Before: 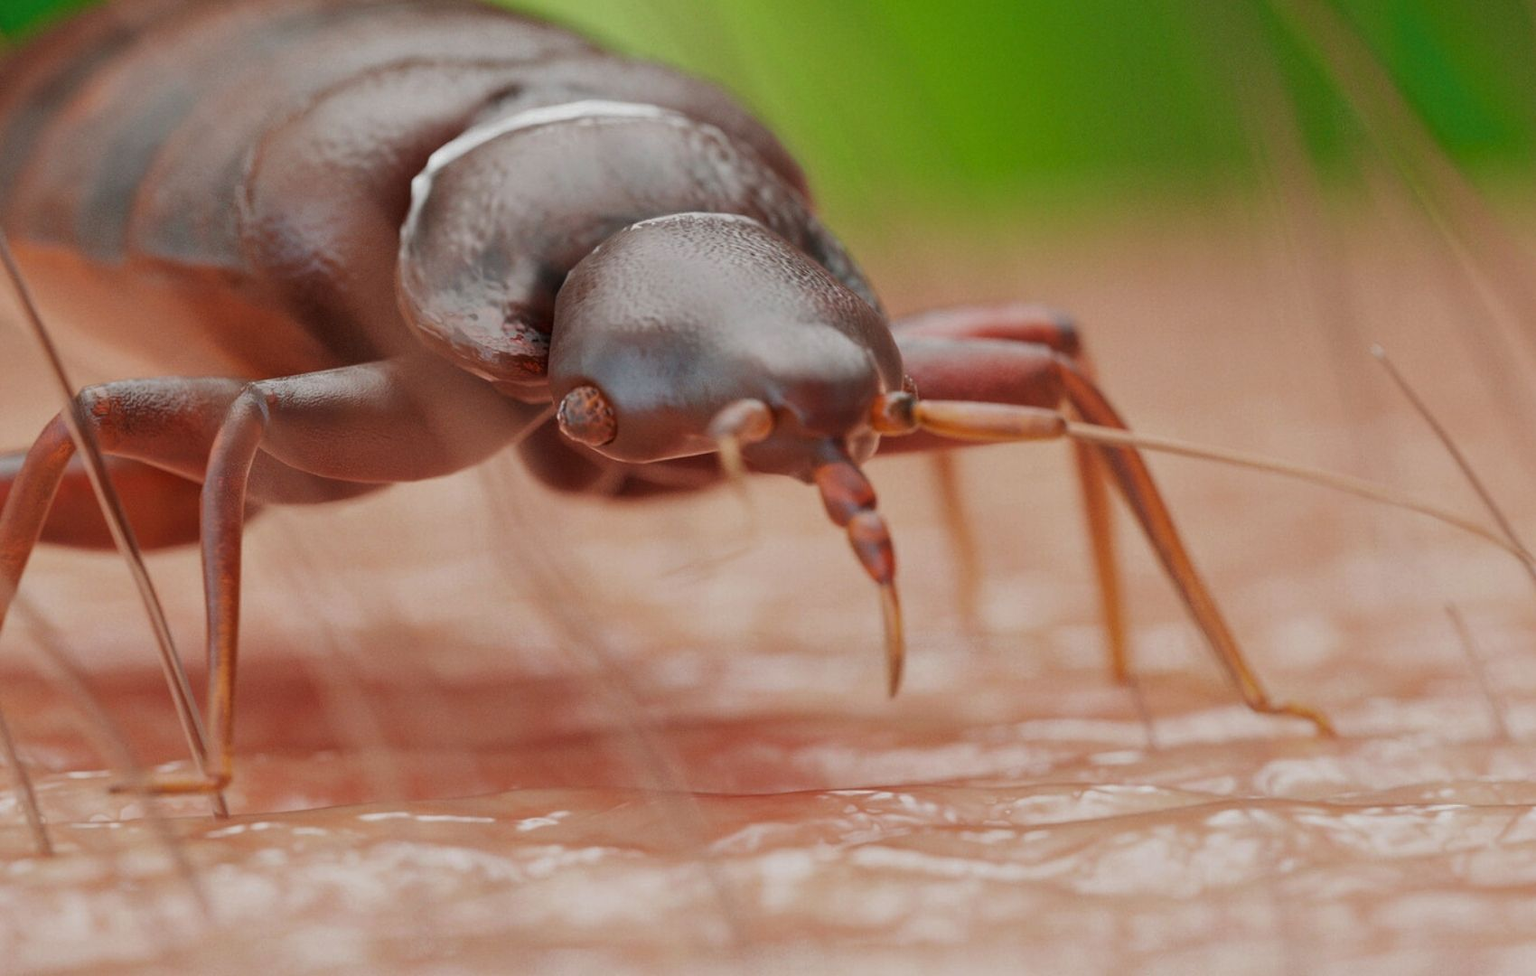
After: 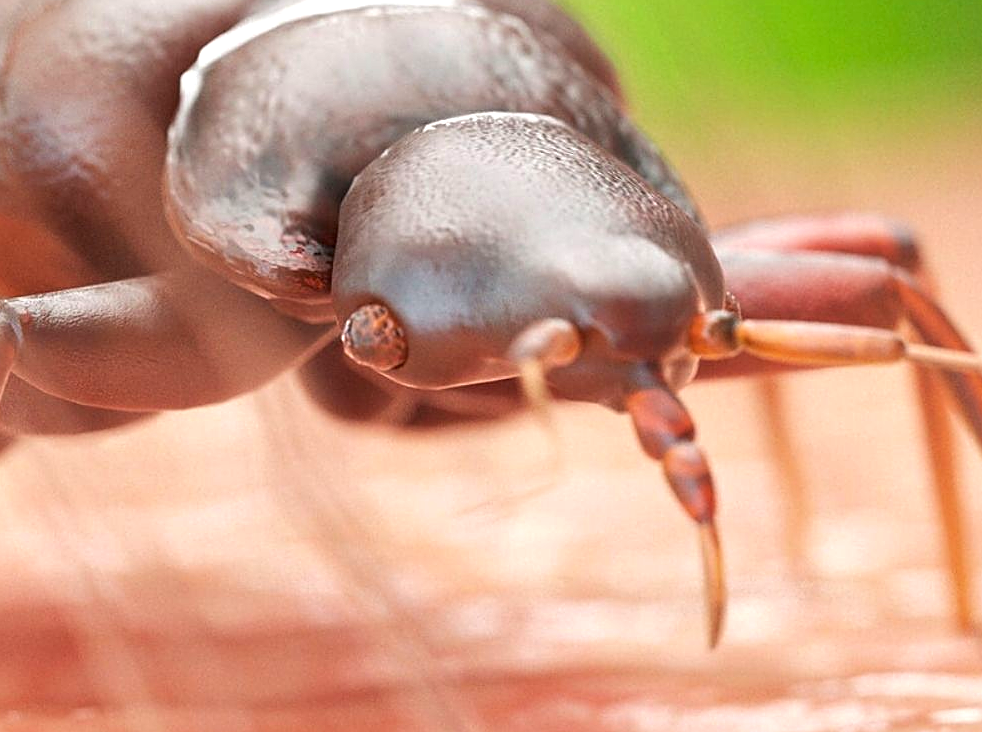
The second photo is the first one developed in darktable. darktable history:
crop: left 16.187%, top 11.441%, right 26.035%, bottom 20.77%
exposure: black level correction 0, exposure 1.027 EV, compensate highlight preservation false
sharpen: on, module defaults
tone equalizer: edges refinement/feathering 500, mask exposure compensation -1.57 EV, preserve details no
